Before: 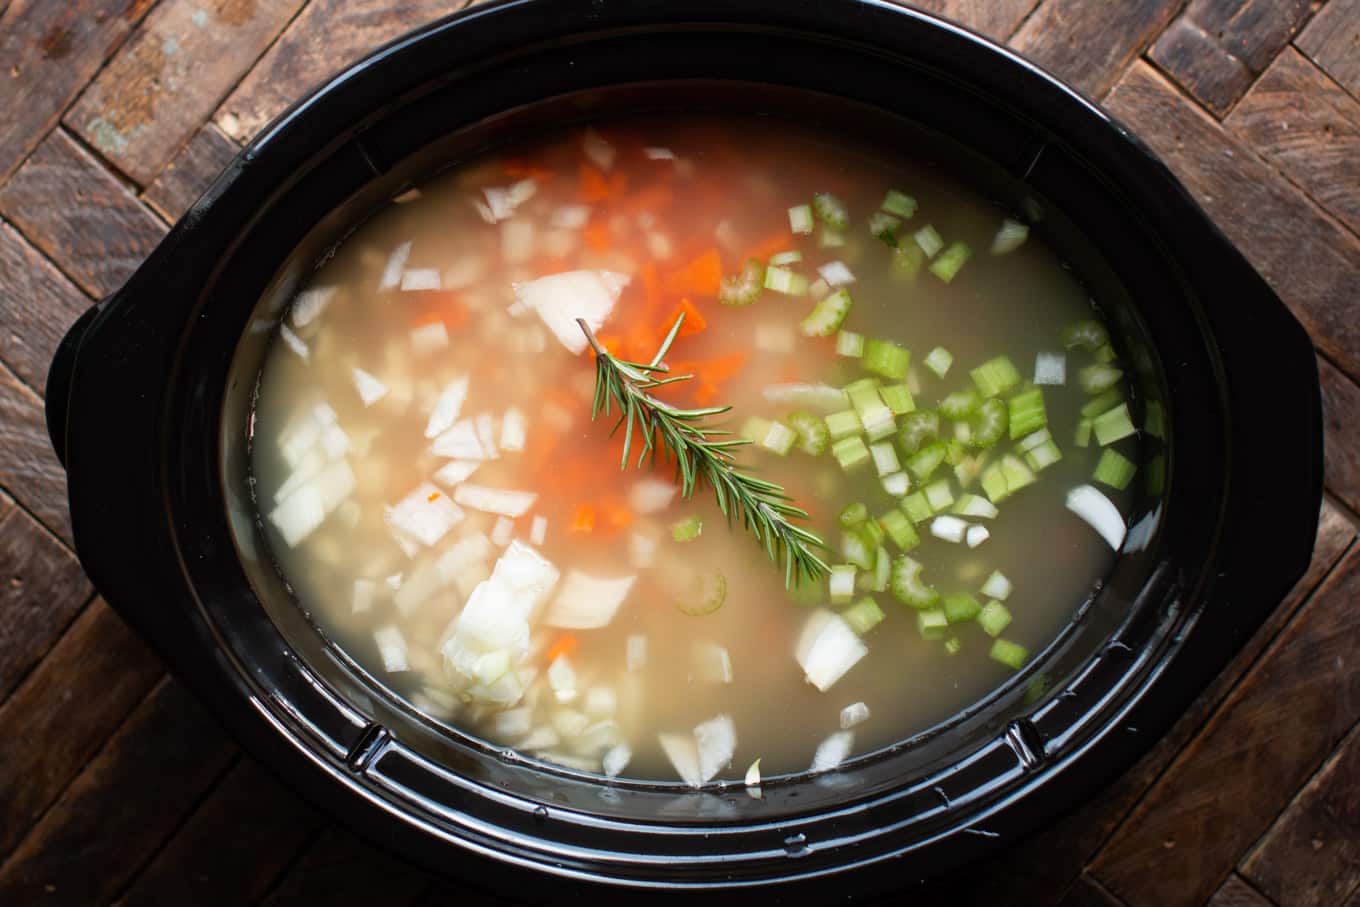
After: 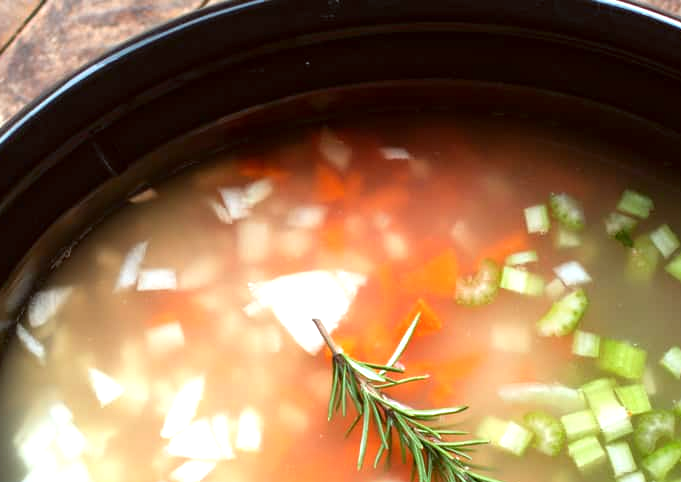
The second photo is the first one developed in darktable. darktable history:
color correction: highlights a* -4.98, highlights b* -4.07, shadows a* 3.99, shadows b* 4.2
crop: left 19.448%, right 30.445%, bottom 46.752%
exposure: black level correction 0, exposure 0.704 EV, compensate highlight preservation false
